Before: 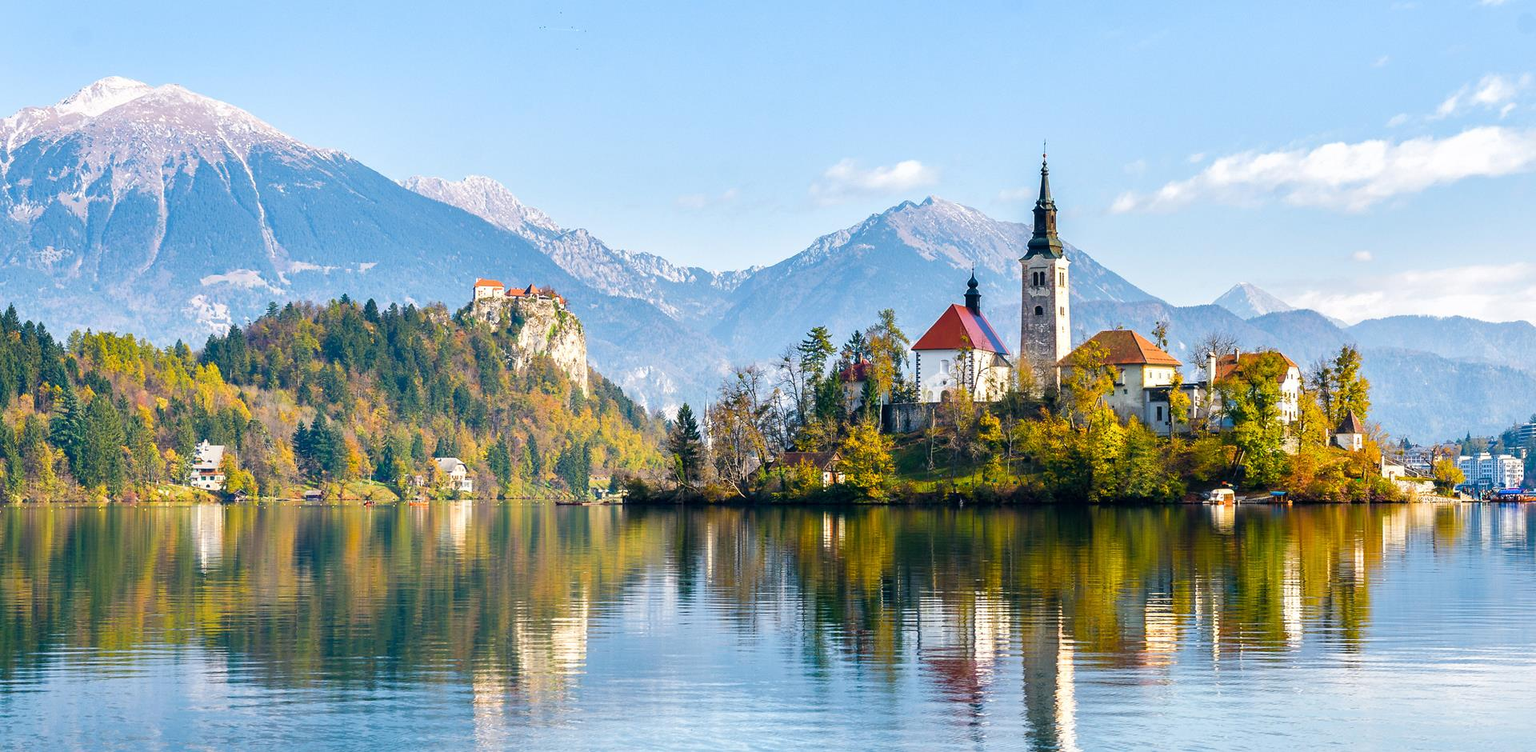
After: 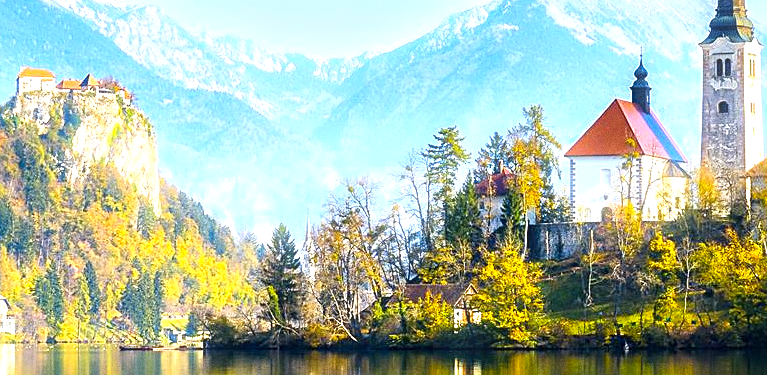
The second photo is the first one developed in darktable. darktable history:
bloom: size 3%, threshold 100%, strength 0%
crop: left 30%, top 30%, right 30%, bottom 30%
exposure: black level correction 0, exposure 0.953 EV, compensate exposure bias true, compensate highlight preservation false
sharpen: on, module defaults
base curve: preserve colors none
white balance: red 0.982, blue 1.018
color contrast: green-magenta contrast 0.85, blue-yellow contrast 1.25, unbound 0
grain: coarseness 22.88 ISO
